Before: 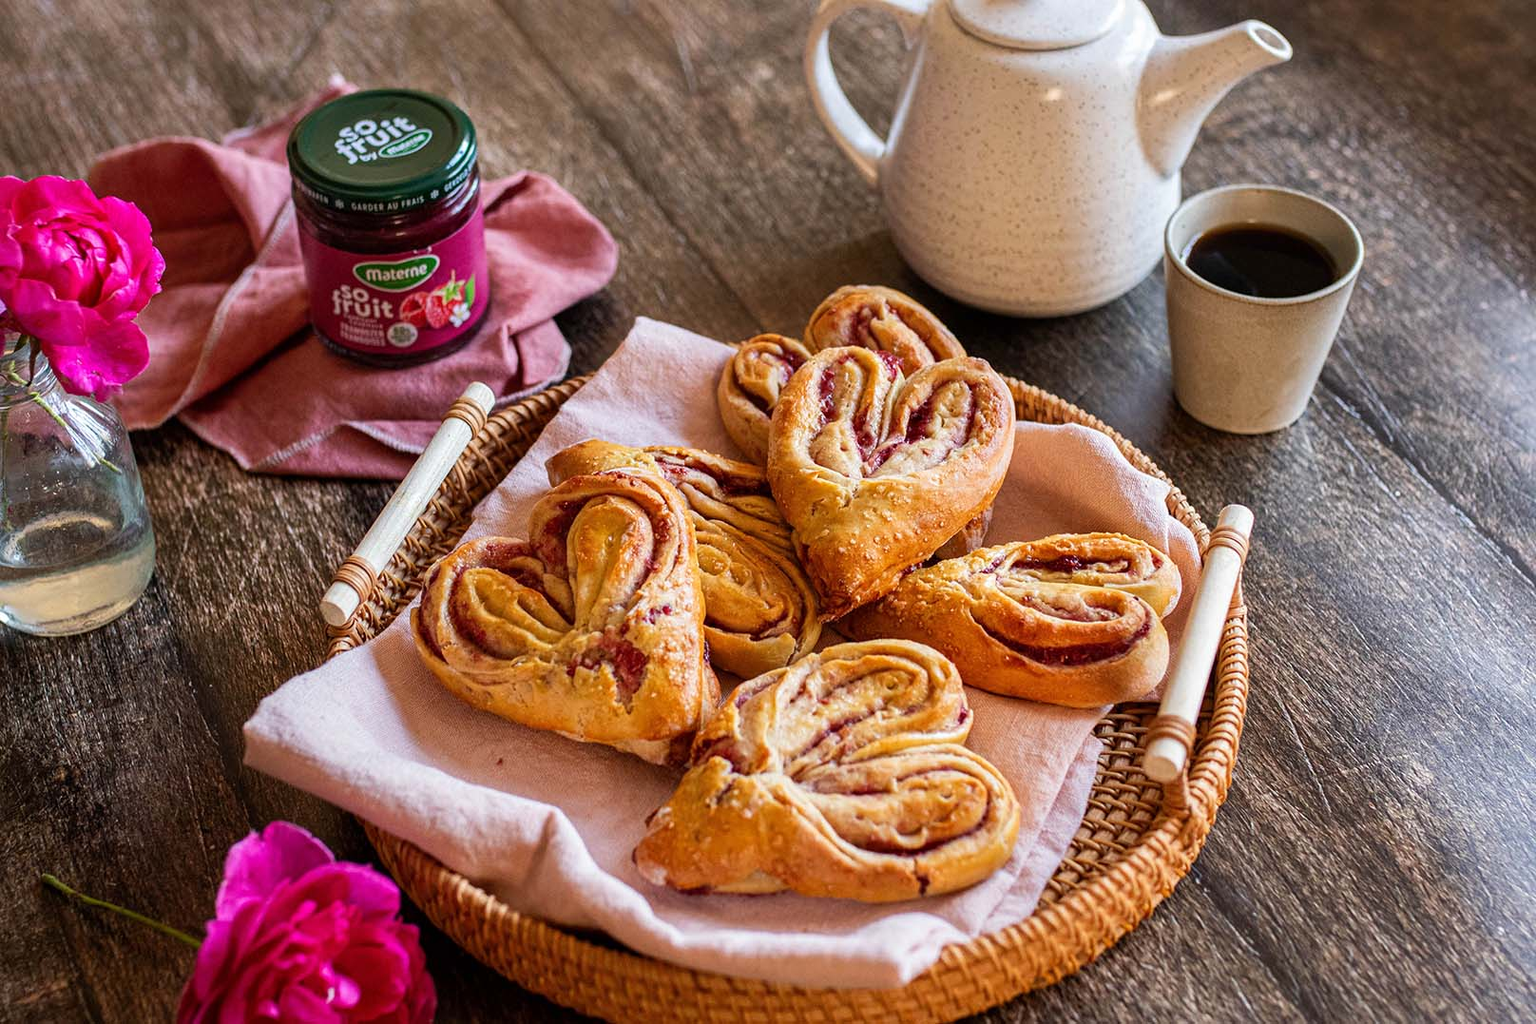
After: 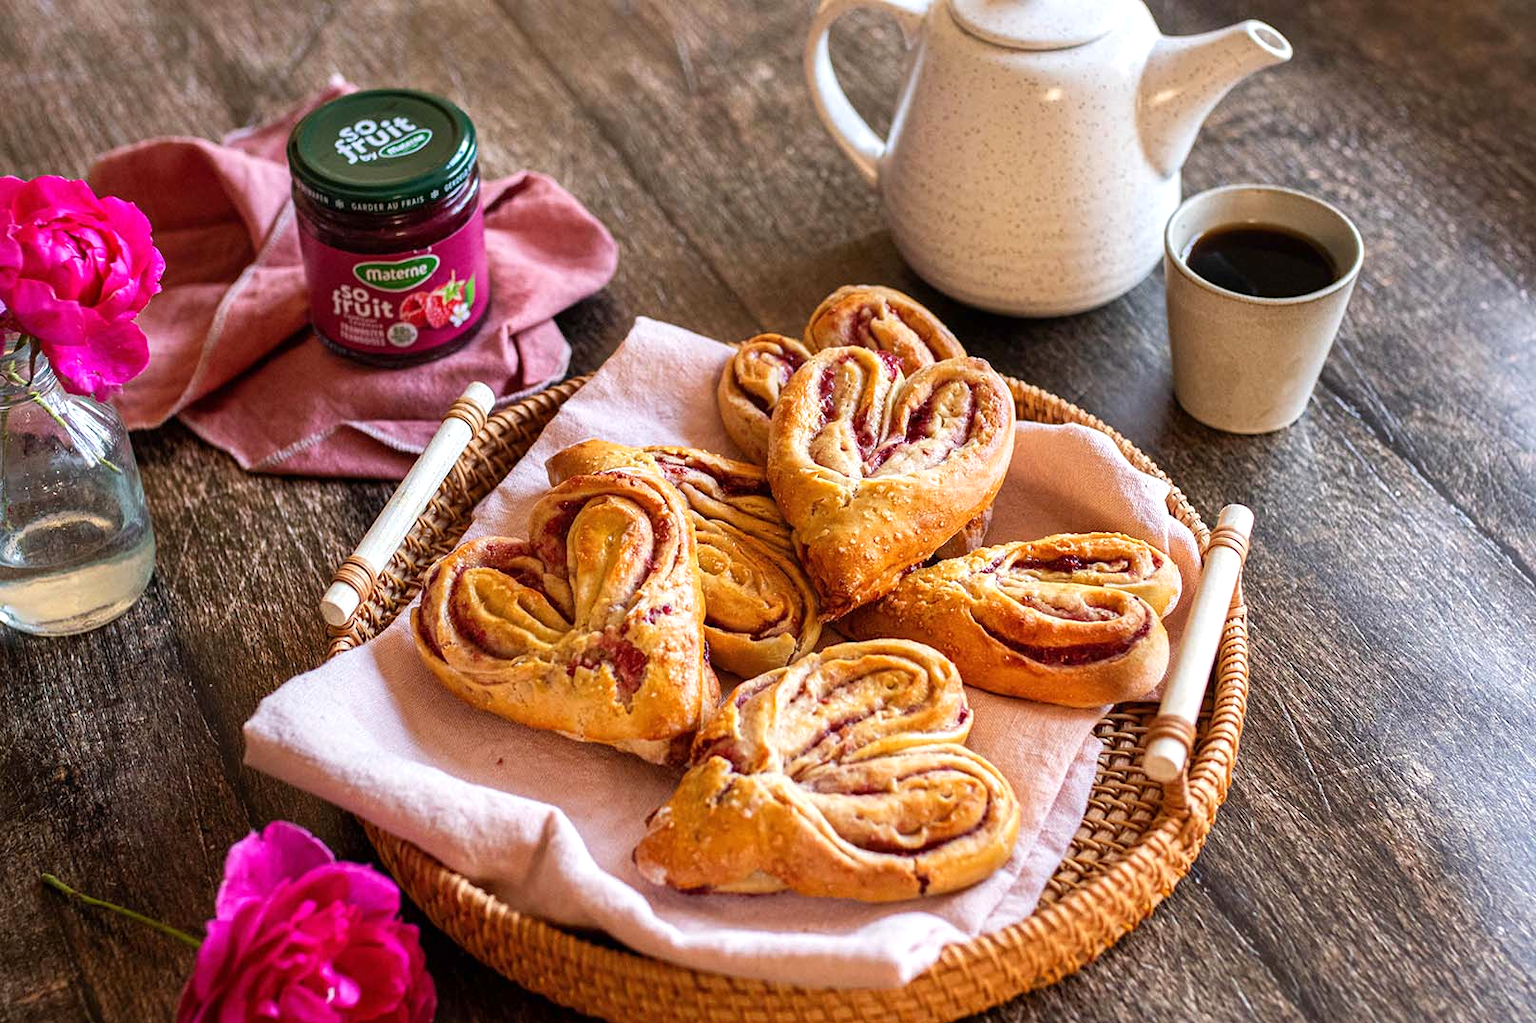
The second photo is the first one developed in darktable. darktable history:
tone equalizer: mask exposure compensation -0.49 EV
exposure: exposure 0.298 EV, compensate highlight preservation false
